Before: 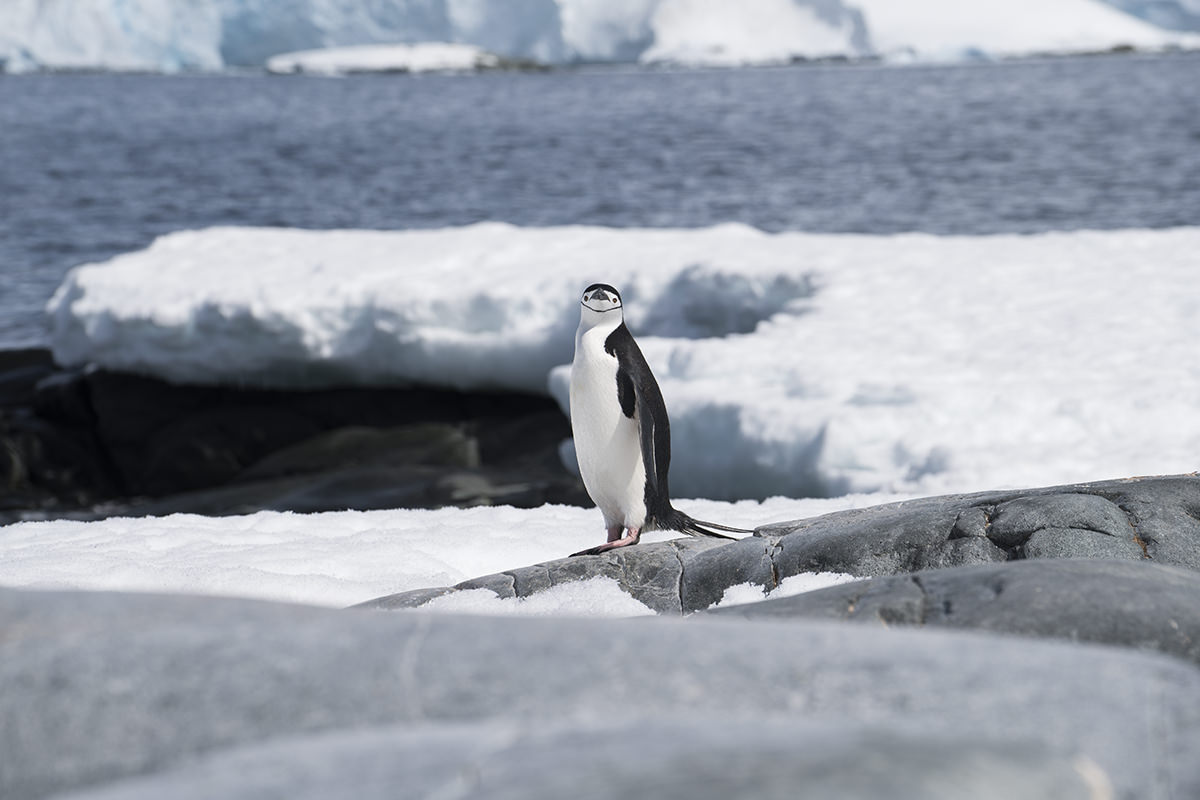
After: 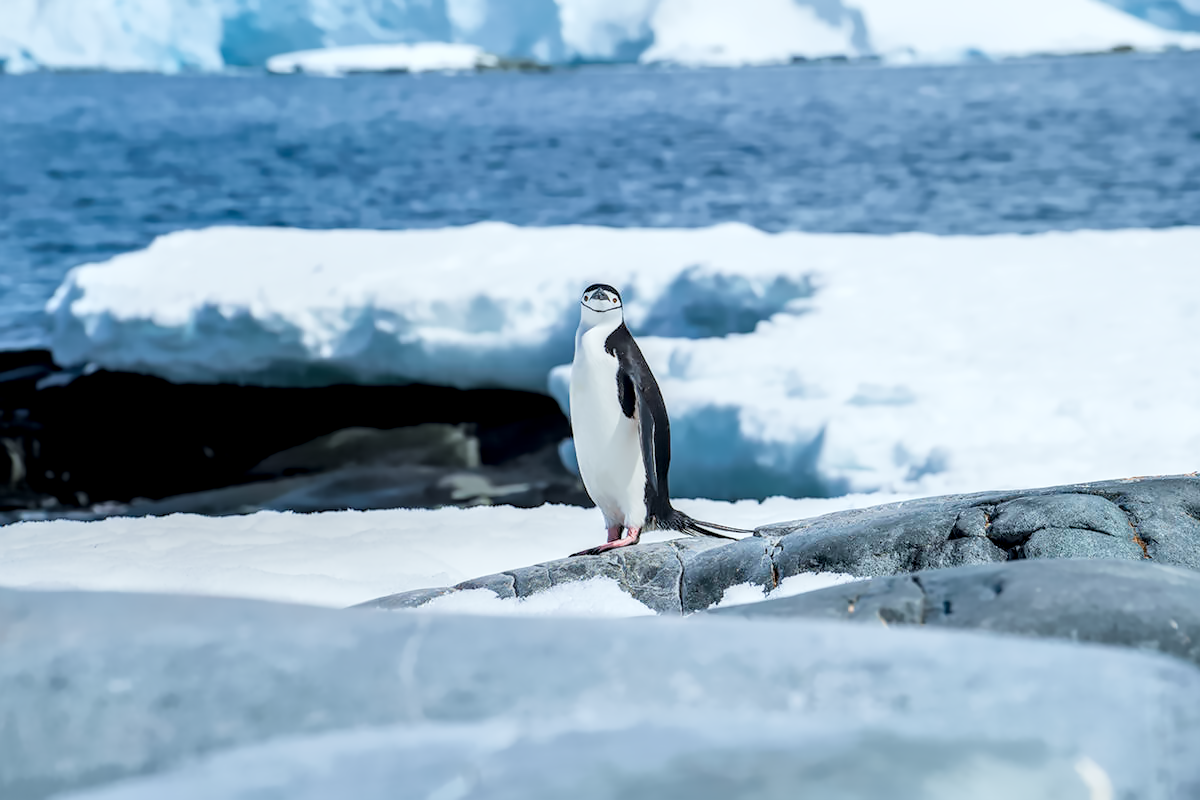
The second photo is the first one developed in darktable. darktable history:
local contrast: detail 160%
color calibration: illuminant Planckian (black body), adaptation linear Bradford (ICC v4), x 0.361, y 0.366, temperature 4511.61 K, saturation algorithm version 1 (2020)
color balance: contrast 8.5%, output saturation 105%
denoise (profiled): preserve shadows 1.31, scattering 0.016, a [-1, 0, 0], mode non-local means auto, compensate highlight preservation false
exposure: exposure 1 EV, compensate highlight preservation false
filmic rgb: black relative exposure -8.79 EV, white relative exposure 4.98 EV, threshold 6 EV, target black luminance 0%, hardness 3.77, latitude 66.34%, contrast 0.822, highlights saturation mix 10%, shadows ↔ highlights balance 20%, add noise in highlights 0.1, color science v4 (2020), iterations of high-quality reconstruction 0, type of noise poissonian, enable highlight reconstruction true
